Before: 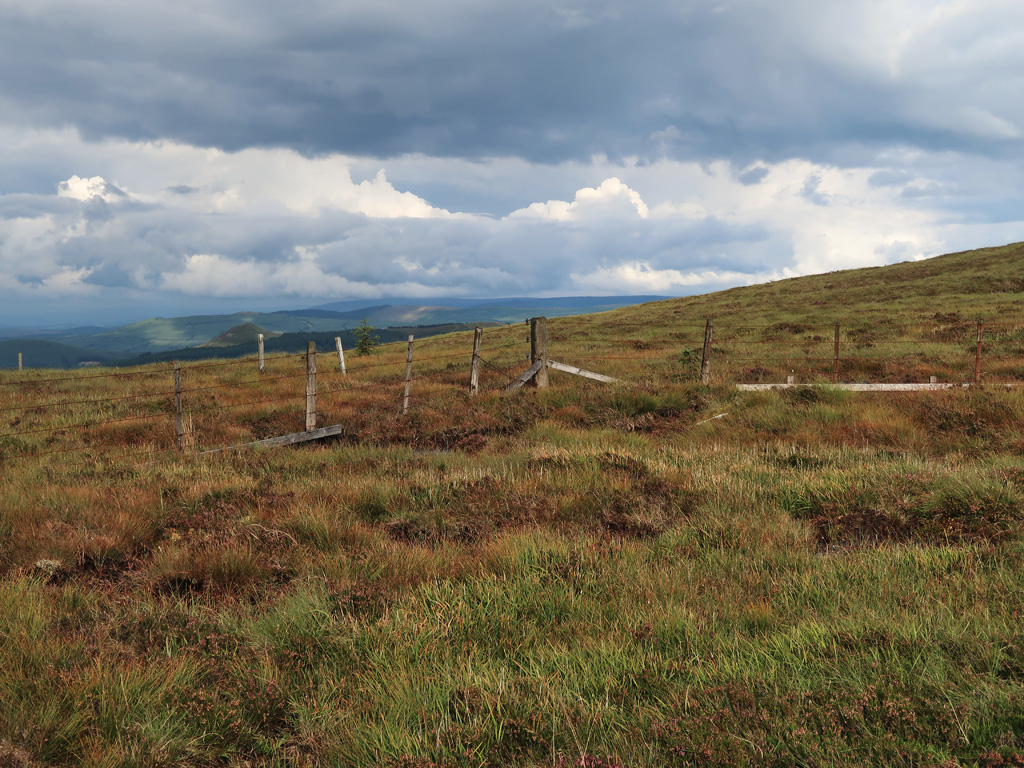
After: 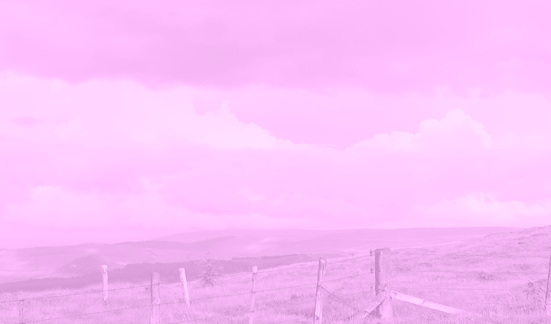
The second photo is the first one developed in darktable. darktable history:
crop: left 15.306%, top 9.065%, right 30.789%, bottom 48.638%
exposure: black level correction 0.016, exposure -0.009 EV, compensate highlight preservation false
colorize: hue 331.2°, saturation 69%, source mix 30.28%, lightness 69.02%, version 1
